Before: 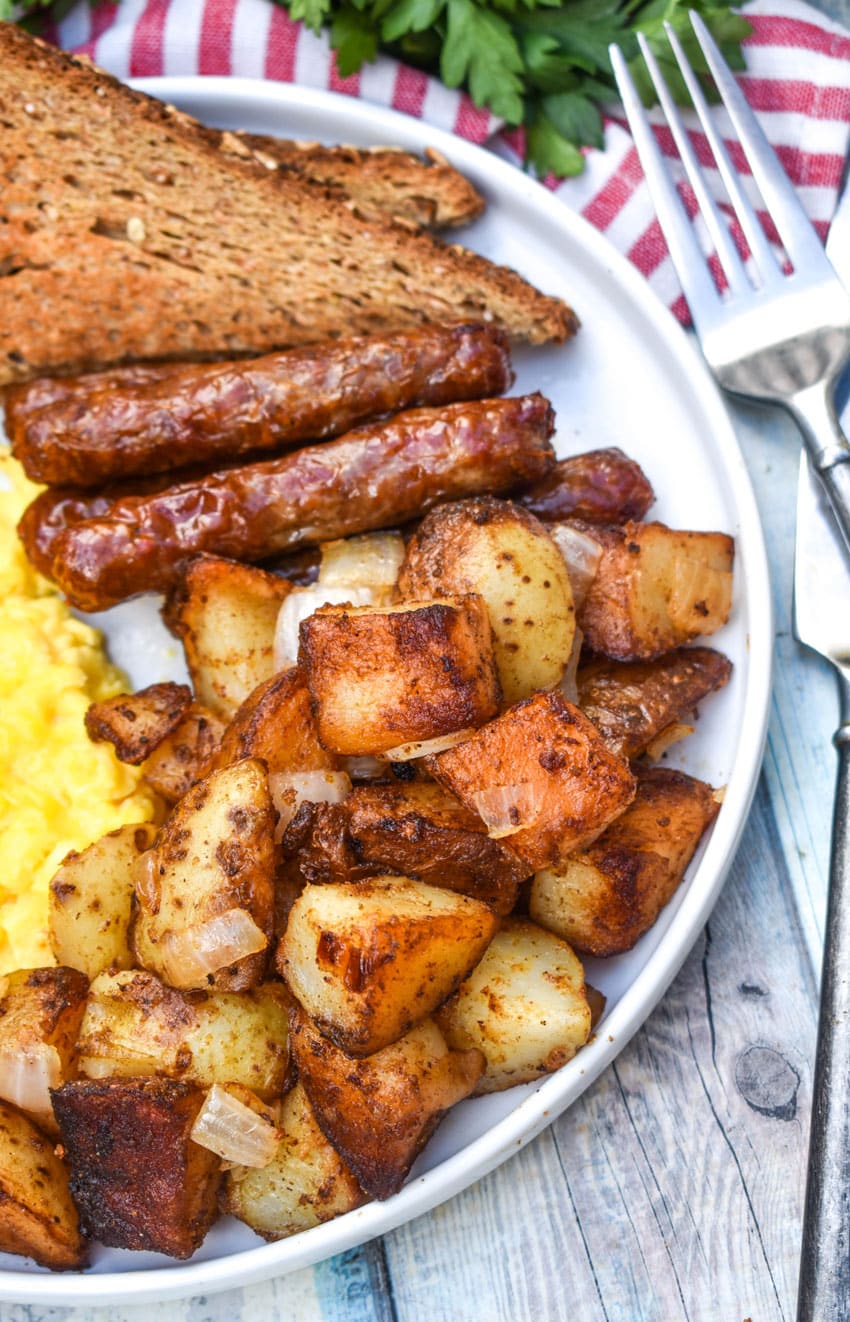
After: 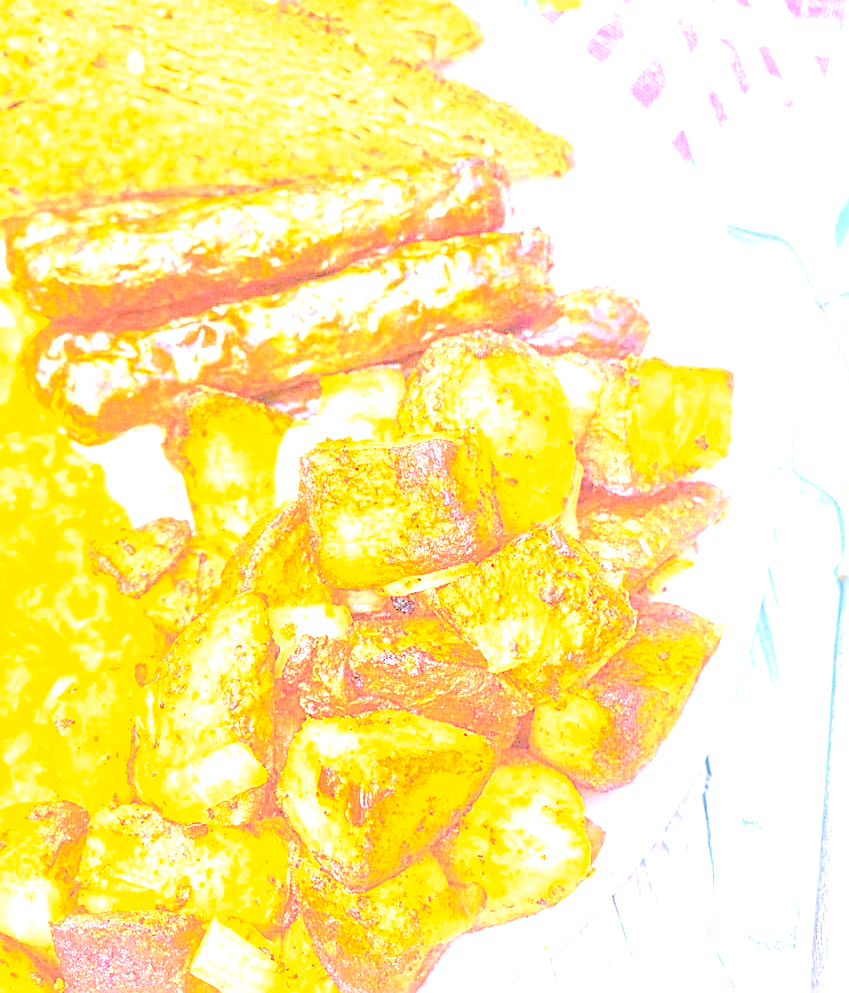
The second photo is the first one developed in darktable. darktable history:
exposure: black level correction 0, exposure 3.991 EV, compensate highlight preservation false
crop and rotate: top 12.581%, bottom 12.252%
contrast brightness saturation: brightness 0.983
color zones: curves: ch1 [(0.239, 0.552) (0.75, 0.5)]; ch2 [(0.25, 0.462) (0.749, 0.457)]
sharpen: on, module defaults
velvia: strength 74.03%
